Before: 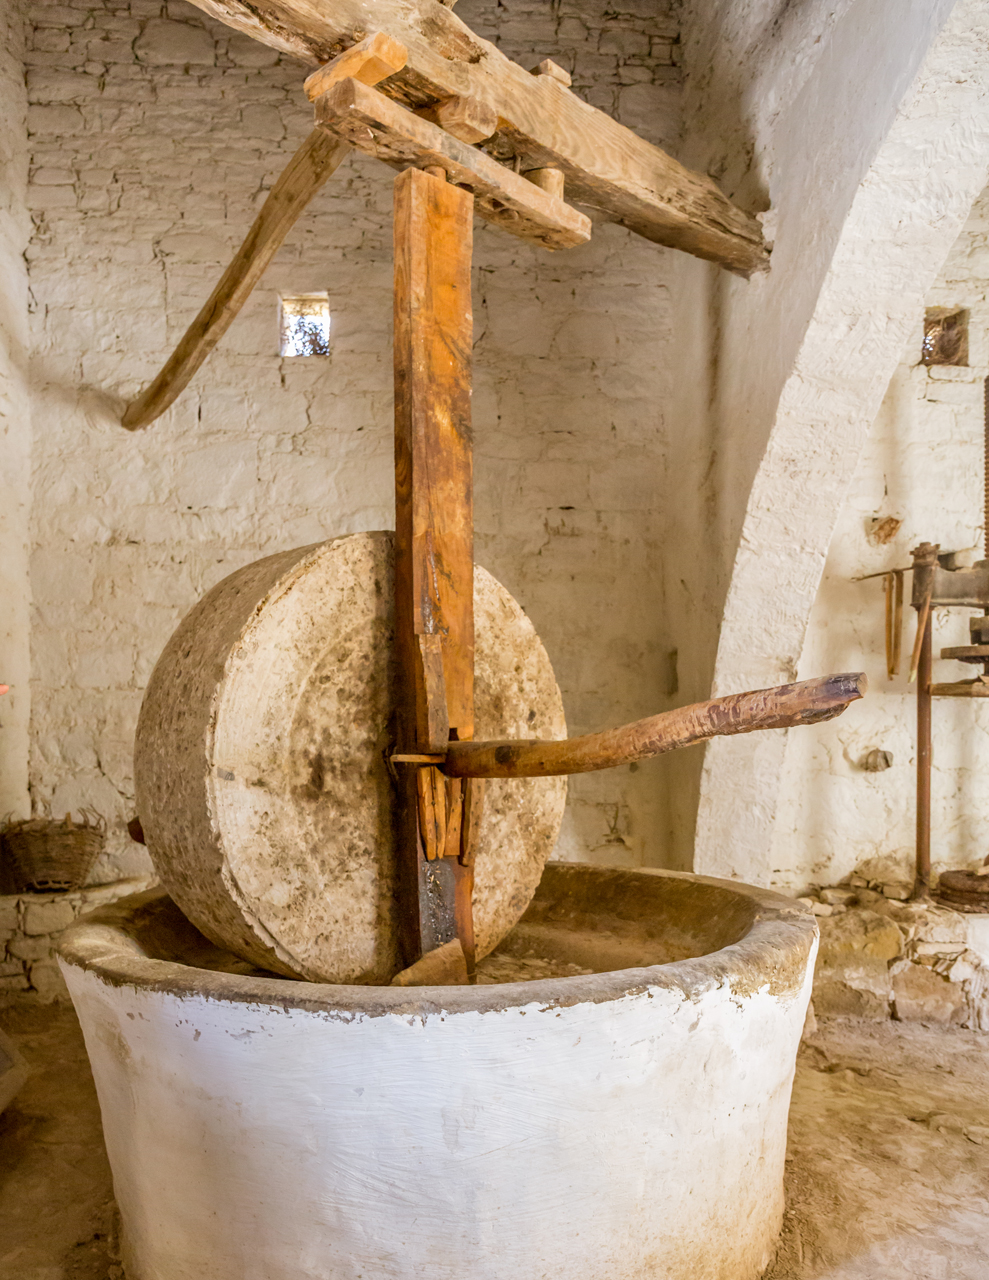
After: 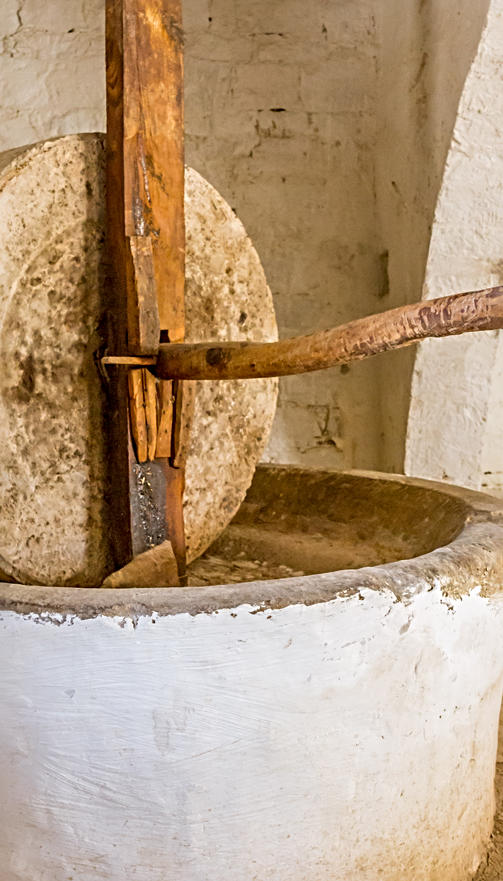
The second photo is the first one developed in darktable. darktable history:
sharpen: radius 4
white balance: emerald 1
crop and rotate: left 29.237%, top 31.152%, right 19.807%
